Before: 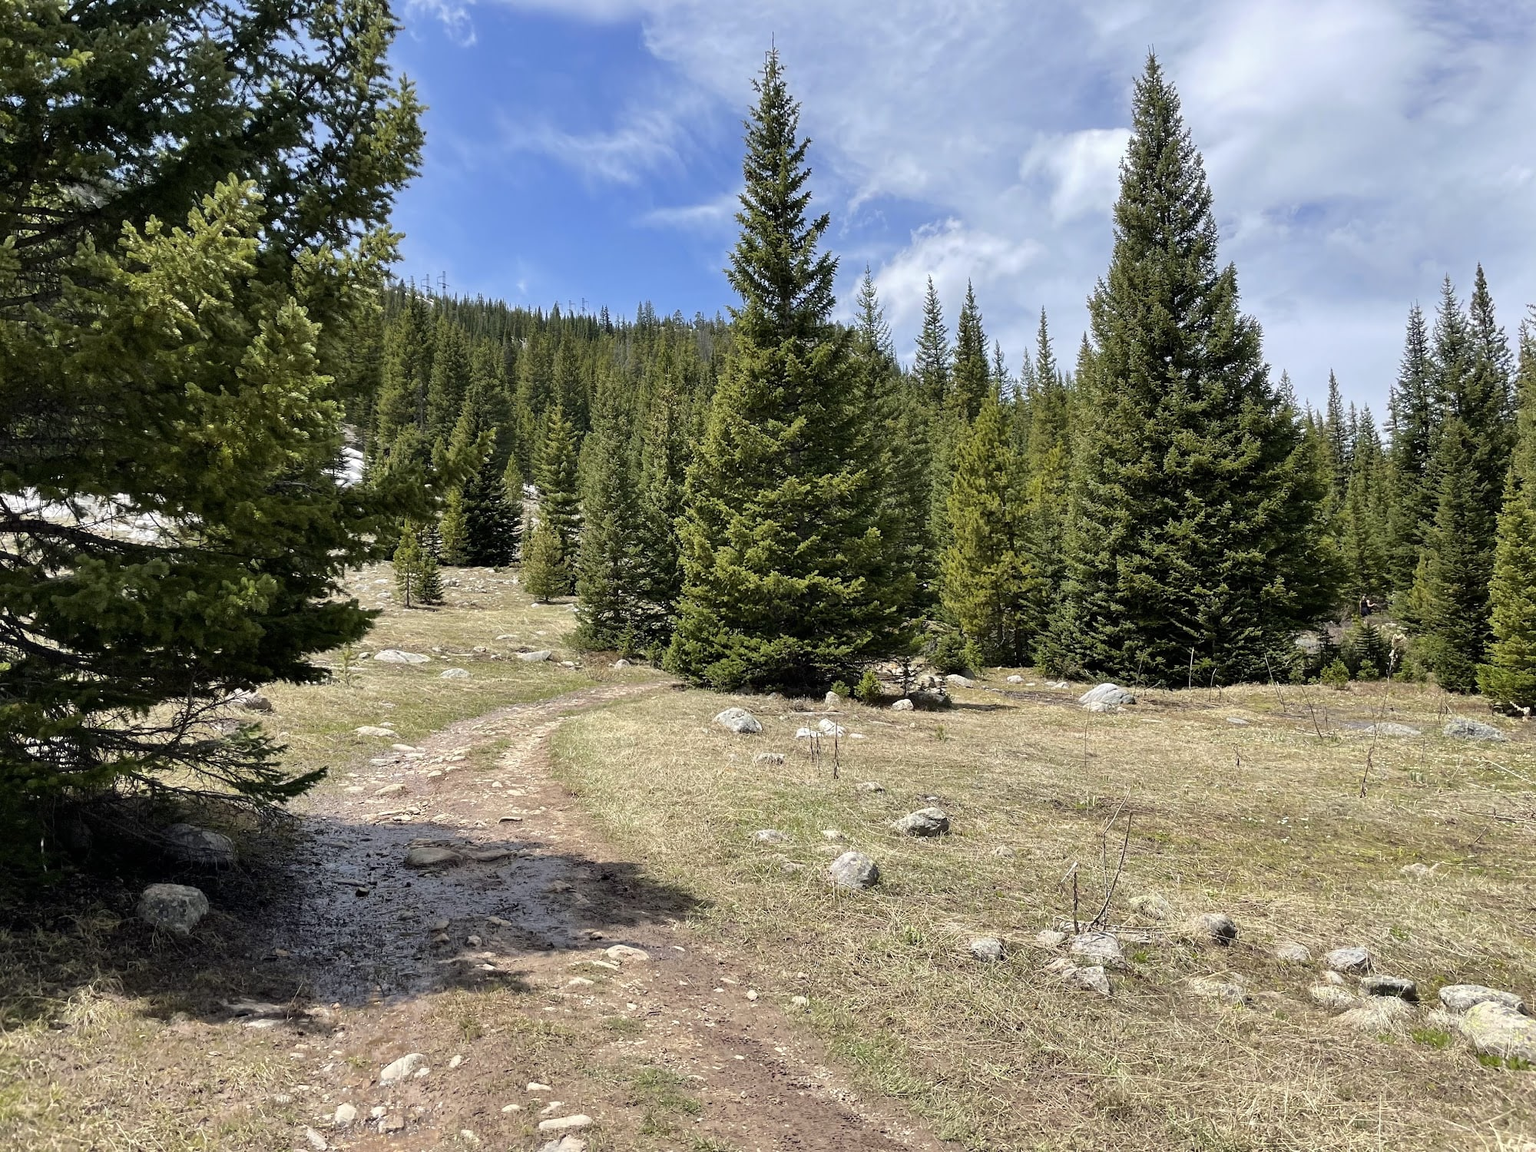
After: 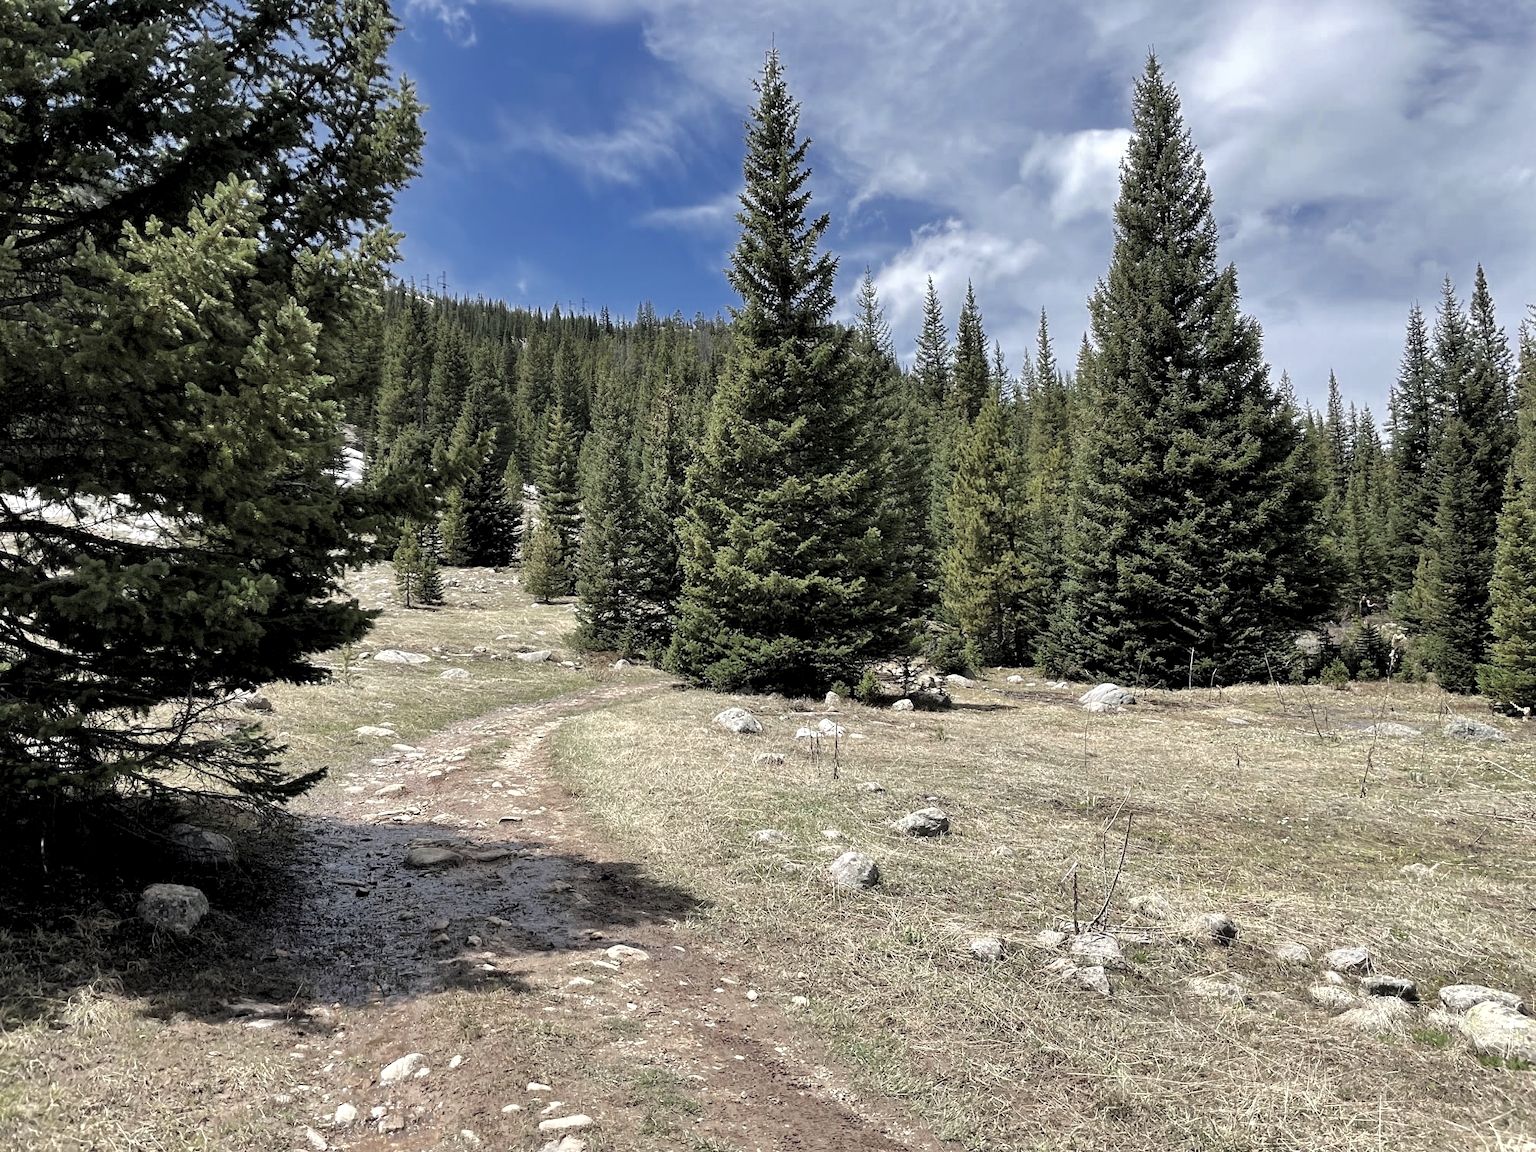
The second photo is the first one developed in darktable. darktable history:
color zones: curves: ch0 [(0, 0.5) (0.125, 0.4) (0.25, 0.5) (0.375, 0.4) (0.5, 0.4) (0.625, 0.35) (0.75, 0.35) (0.875, 0.5)]; ch1 [(0, 0.35) (0.125, 0.45) (0.25, 0.35) (0.375, 0.35) (0.5, 0.35) (0.625, 0.35) (0.75, 0.45) (0.875, 0.35)]; ch2 [(0, 0.6) (0.125, 0.5) (0.25, 0.5) (0.375, 0.6) (0.5, 0.6) (0.625, 0.5) (0.75, 0.5) (0.875, 0.5)], mix 22.24%
shadows and highlights: shadows 25, highlights -25.84, highlights color adjustment 0.805%
levels: black 0.036%, levels [0.062, 0.494, 0.925]
